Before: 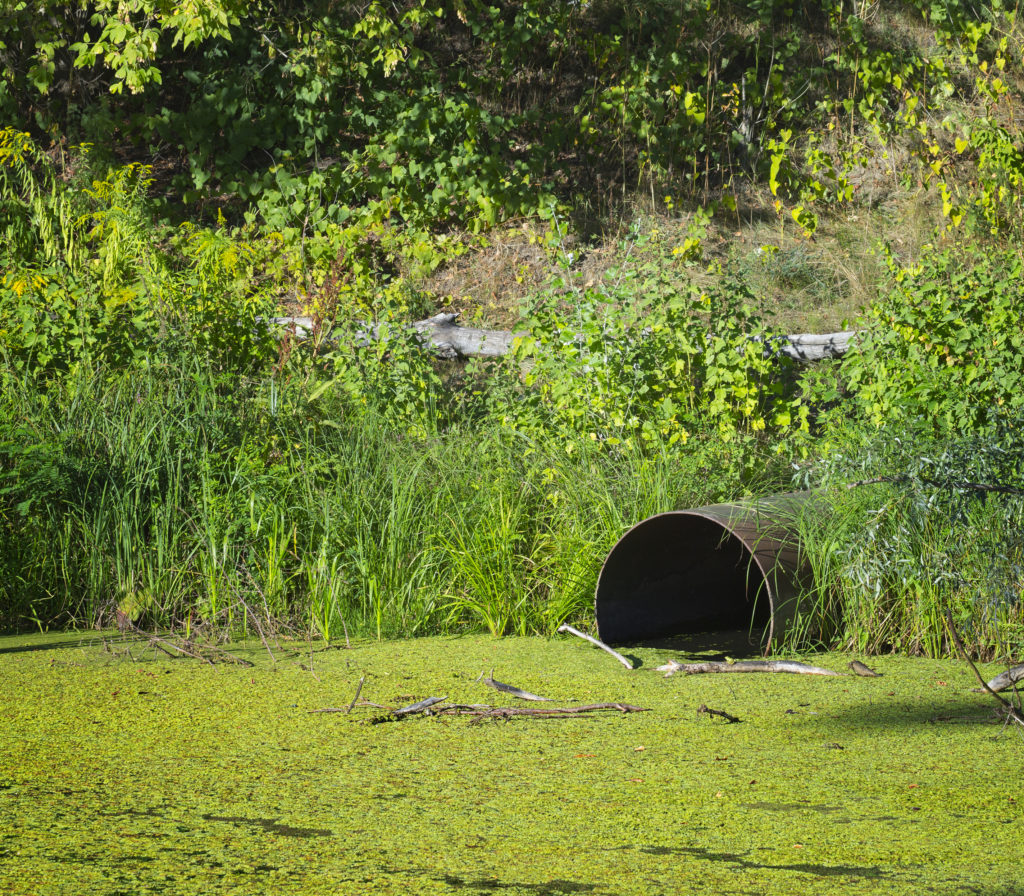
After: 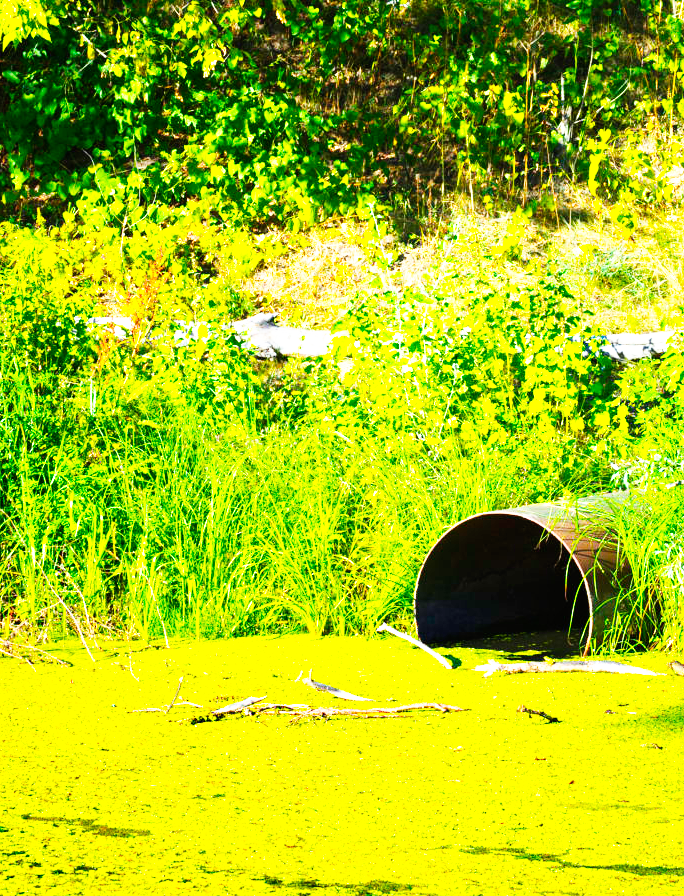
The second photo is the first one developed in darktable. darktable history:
base curve: curves: ch0 [(0, 0) (0.007, 0.004) (0.027, 0.03) (0.046, 0.07) (0.207, 0.54) (0.442, 0.872) (0.673, 0.972) (1, 1)], preserve colors none
crop and rotate: left 17.732%, right 15.423%
color balance rgb: linear chroma grading › global chroma 10%, perceptual saturation grading › global saturation 40%, perceptual brilliance grading › global brilliance 30%, global vibrance 20%
